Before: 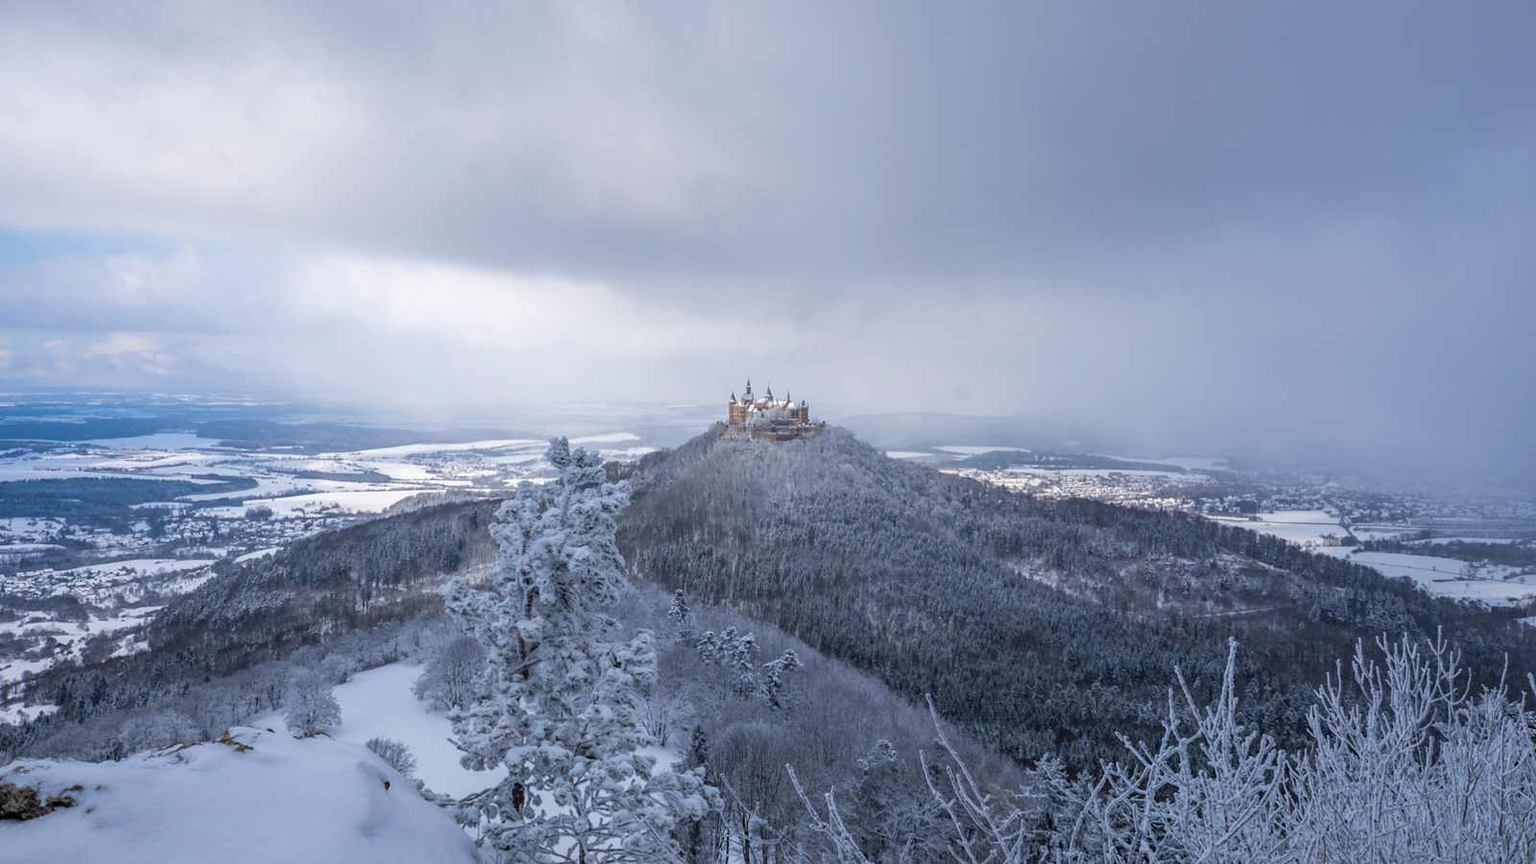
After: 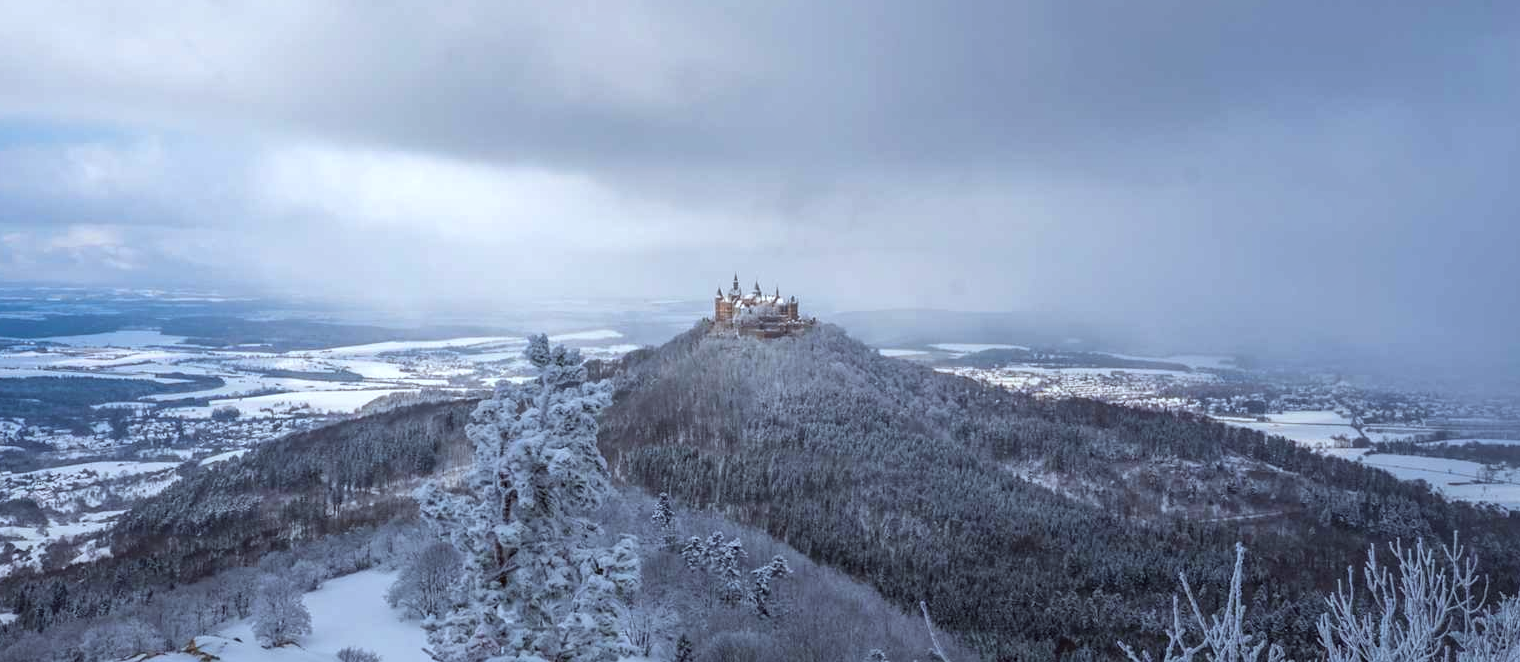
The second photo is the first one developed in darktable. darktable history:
base curve: preserve colors none
color correction: highlights a* -3.7, highlights b* -7.04, shadows a* 3.04, shadows b* 5.27
local contrast: mode bilateral grid, contrast 20, coarseness 50, detail 120%, midtone range 0.2
crop and rotate: left 2.777%, top 13.55%, right 2.174%, bottom 12.867%
